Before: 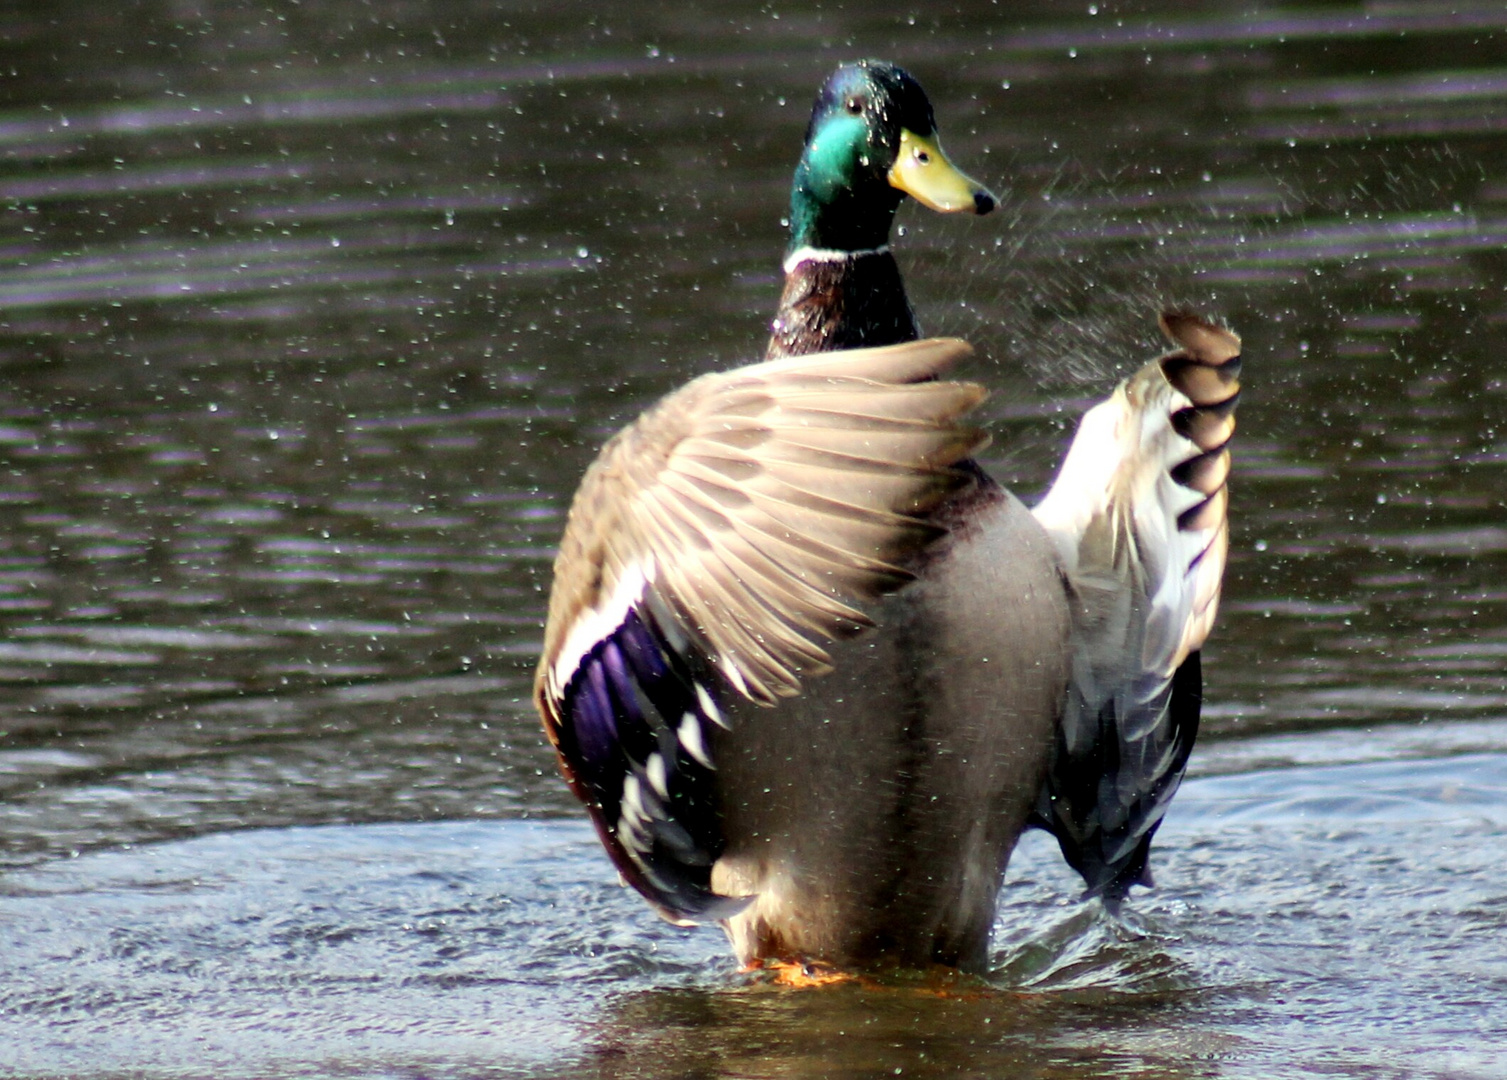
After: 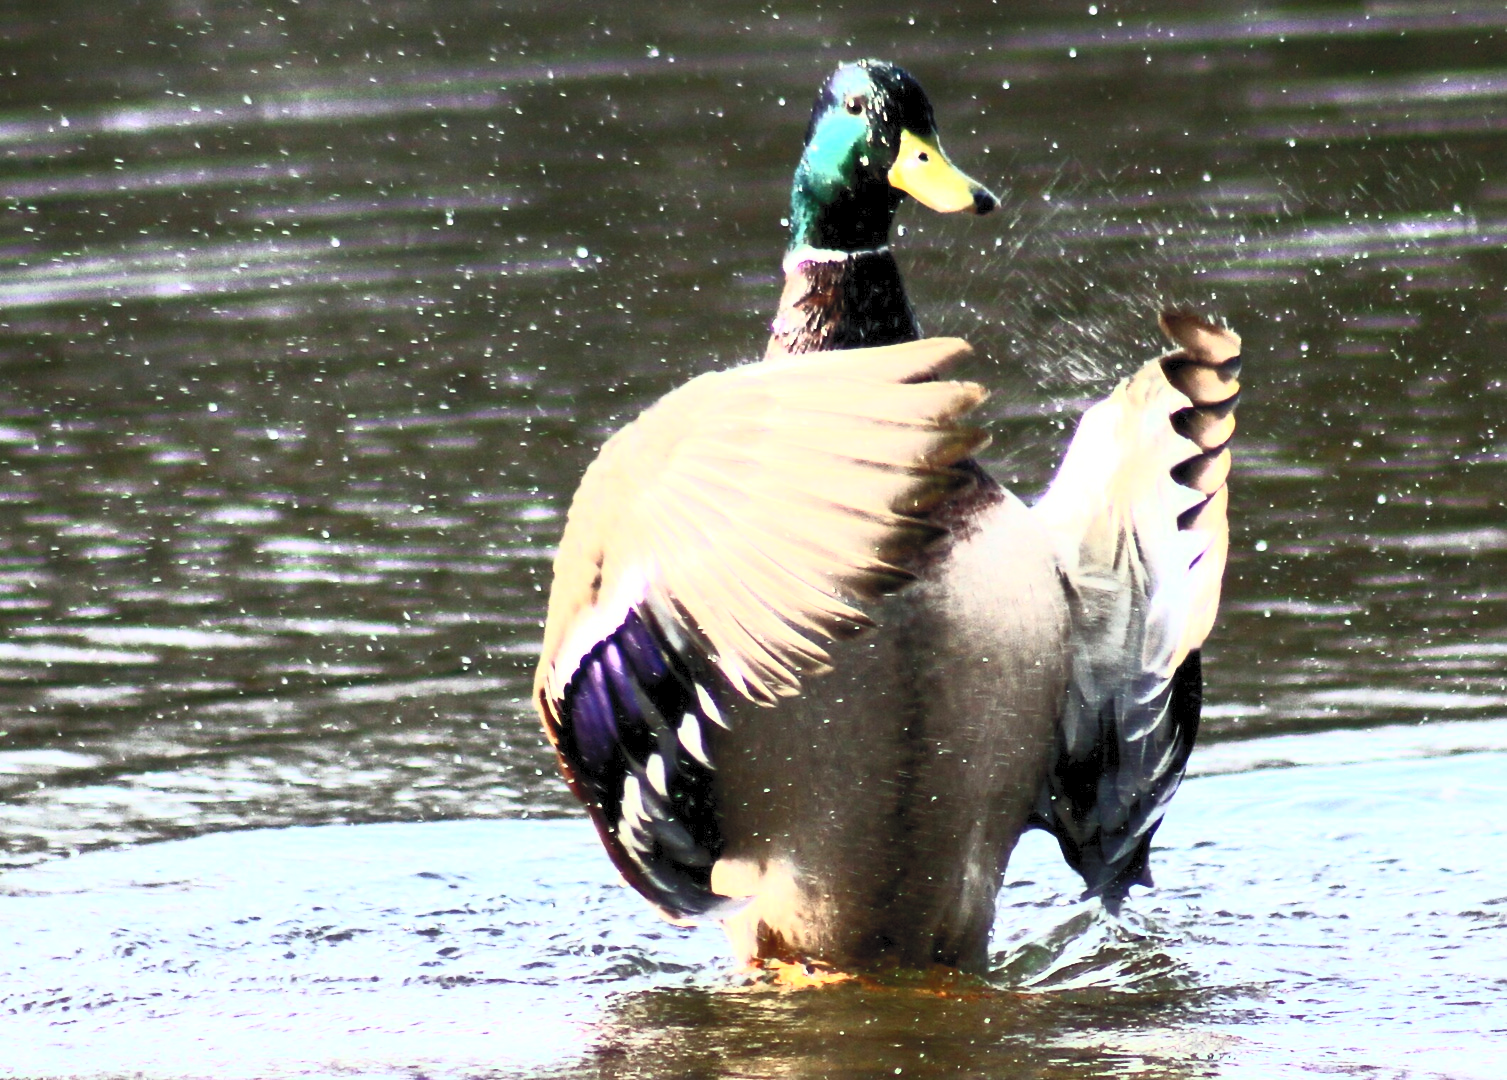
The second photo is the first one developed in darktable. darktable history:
contrast brightness saturation: contrast 0.985, brightness 0.99, saturation 0.994
color correction: highlights b* -0.061, saturation 0.551
